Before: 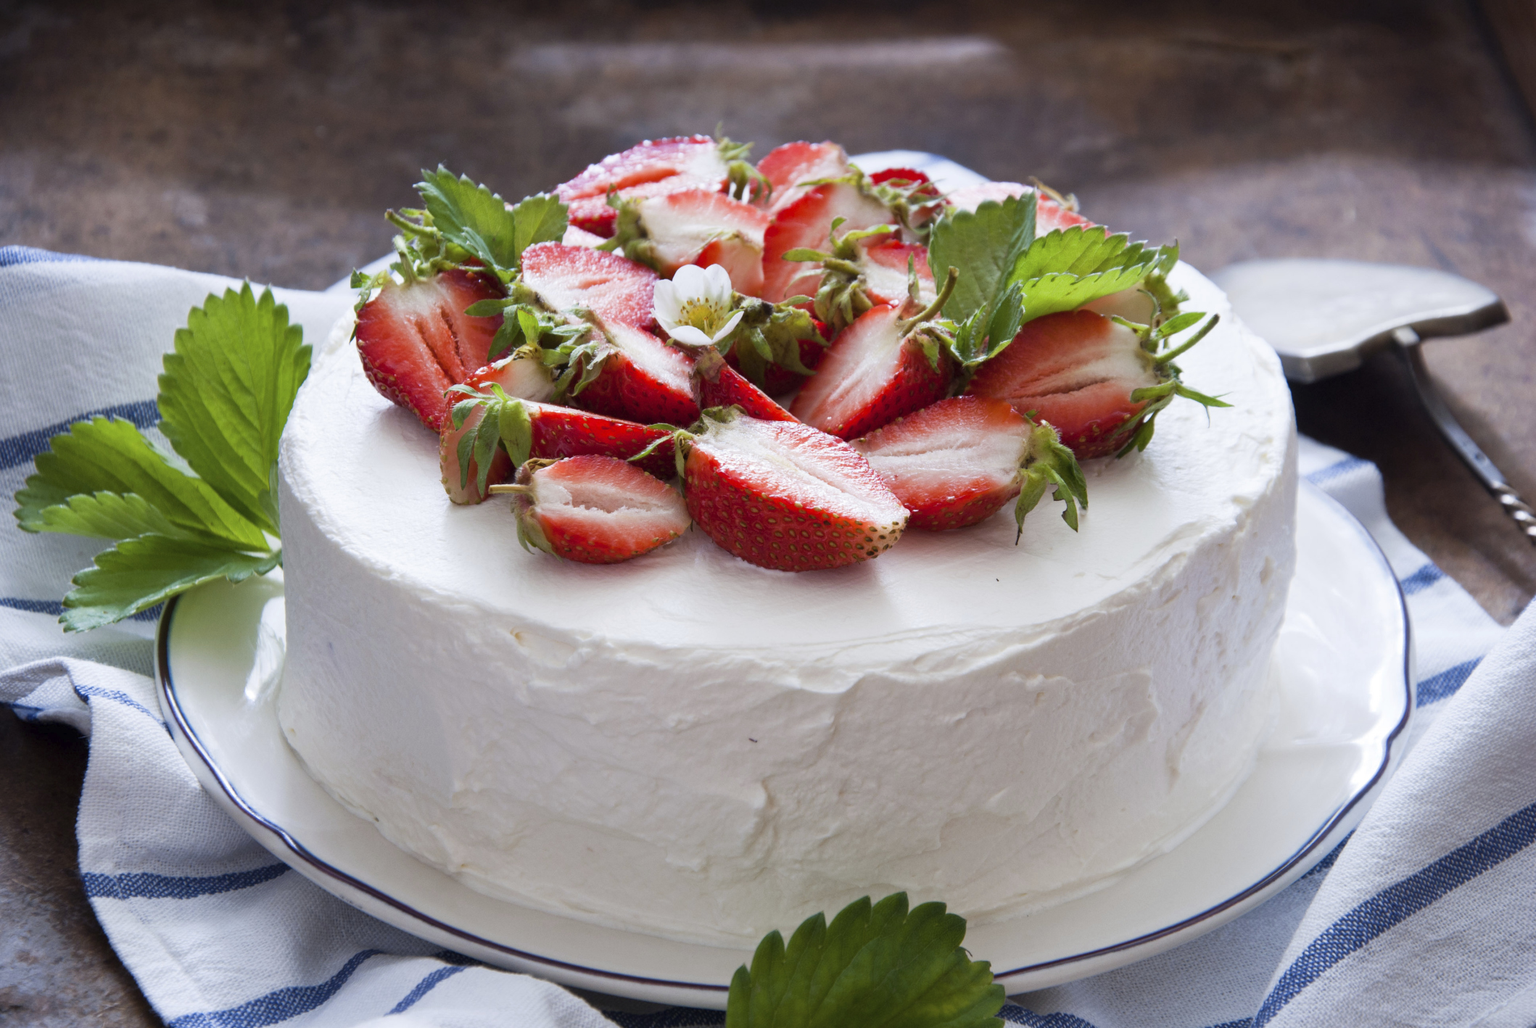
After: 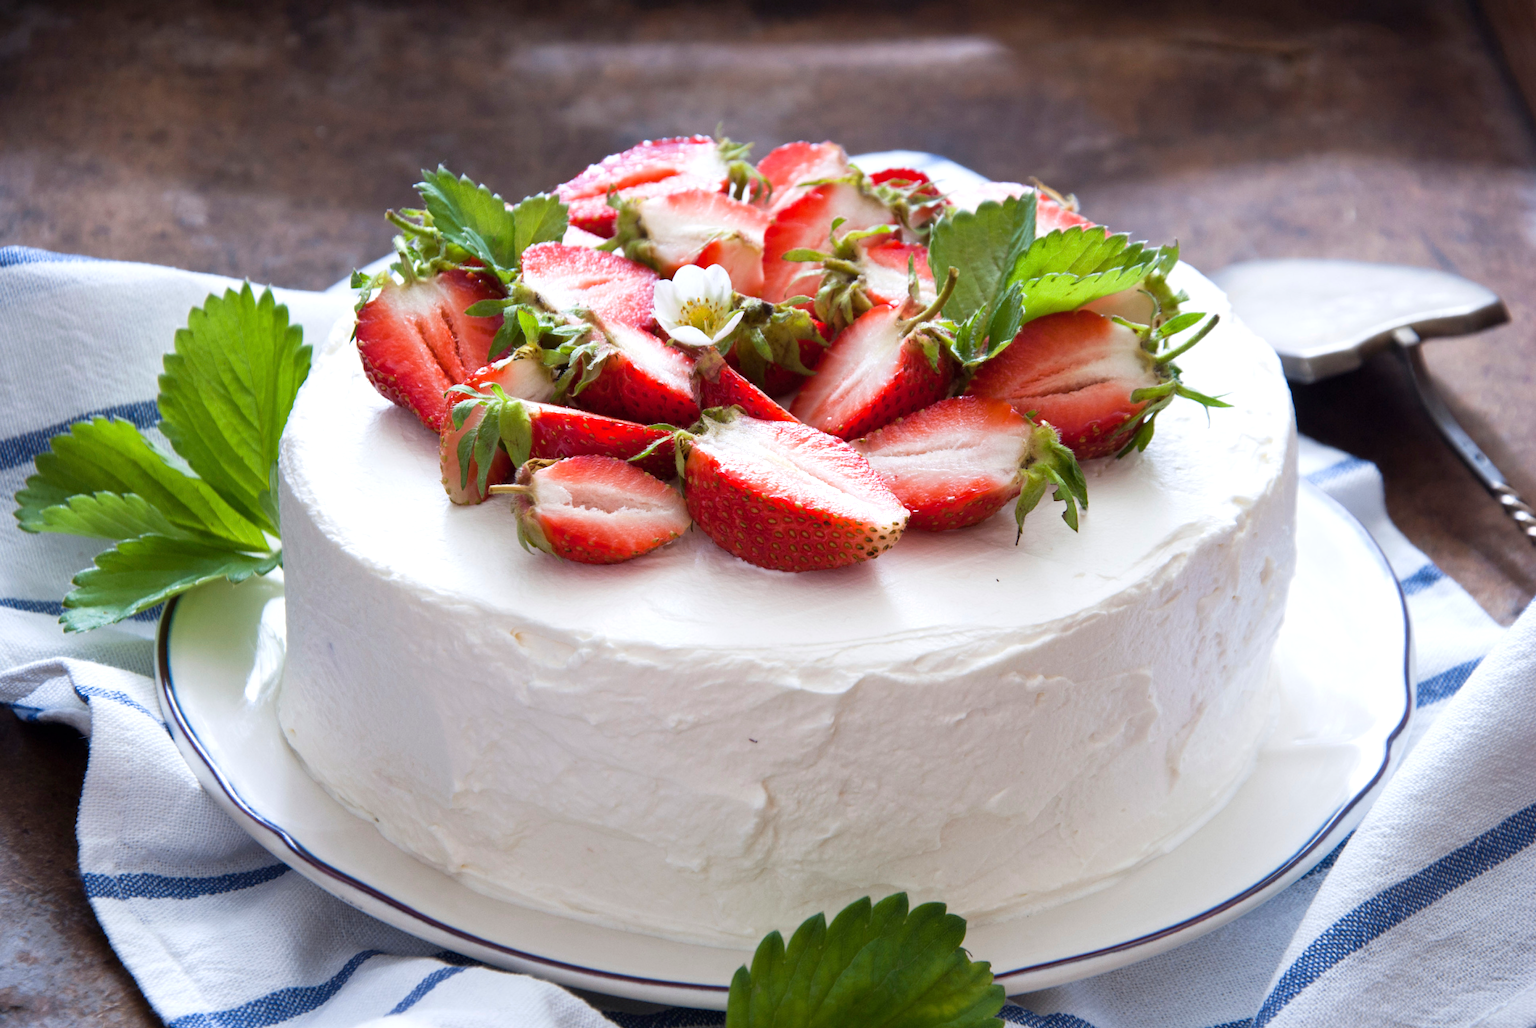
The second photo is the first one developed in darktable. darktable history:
exposure: exposure 0.299 EV
